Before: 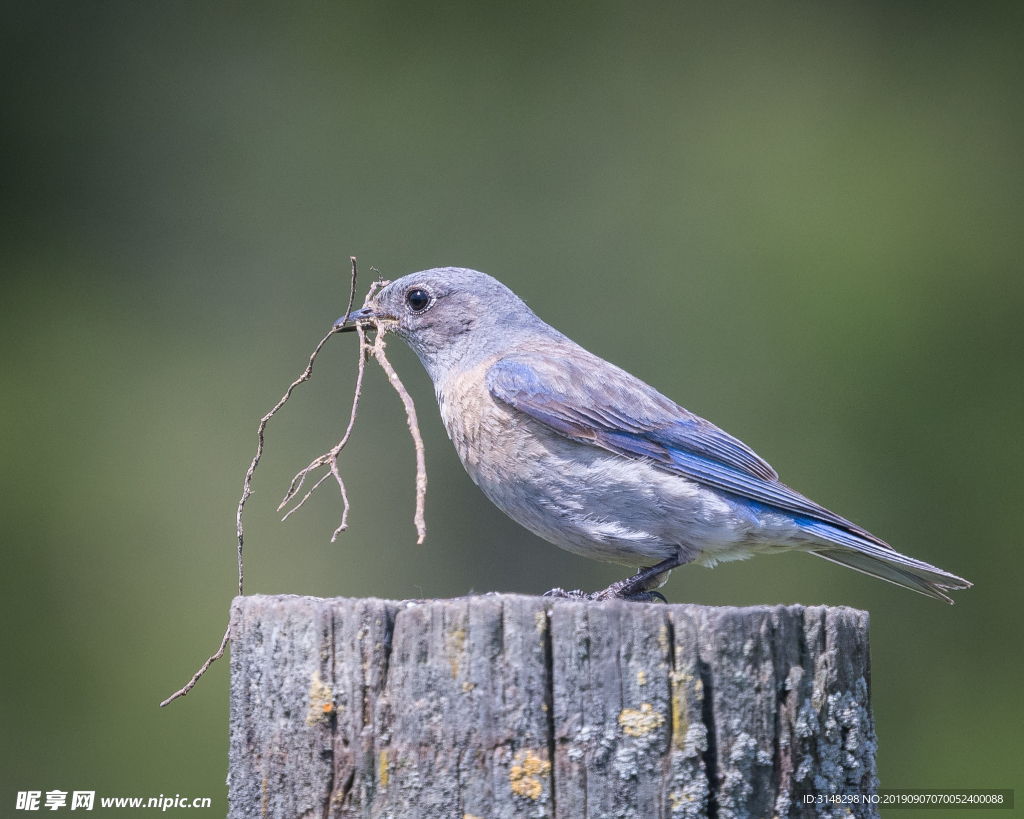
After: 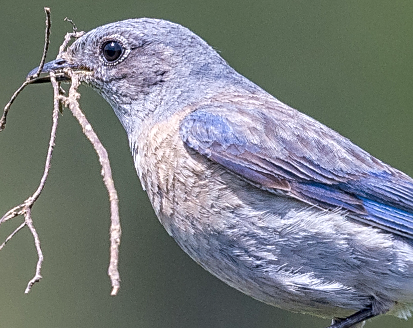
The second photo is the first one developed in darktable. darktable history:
crop: left 29.943%, top 30.453%, right 29.668%, bottom 29.491%
local contrast: on, module defaults
haze removal: compatibility mode true, adaptive false
sharpen: on, module defaults
